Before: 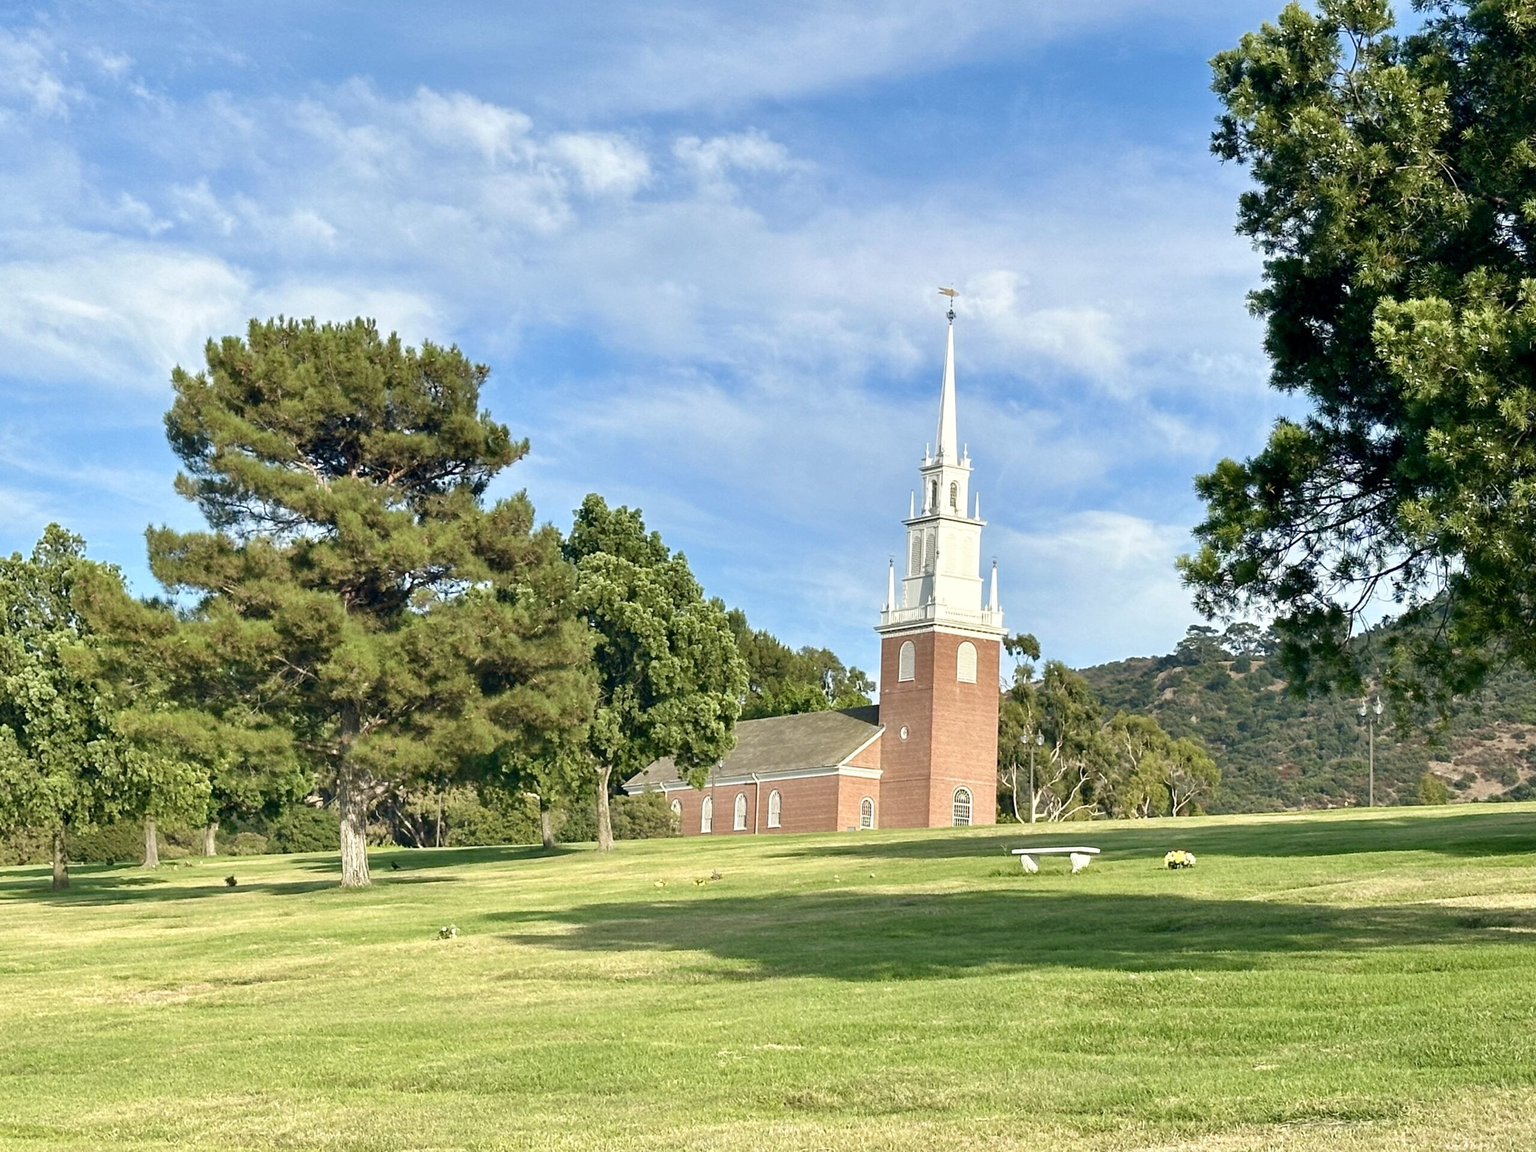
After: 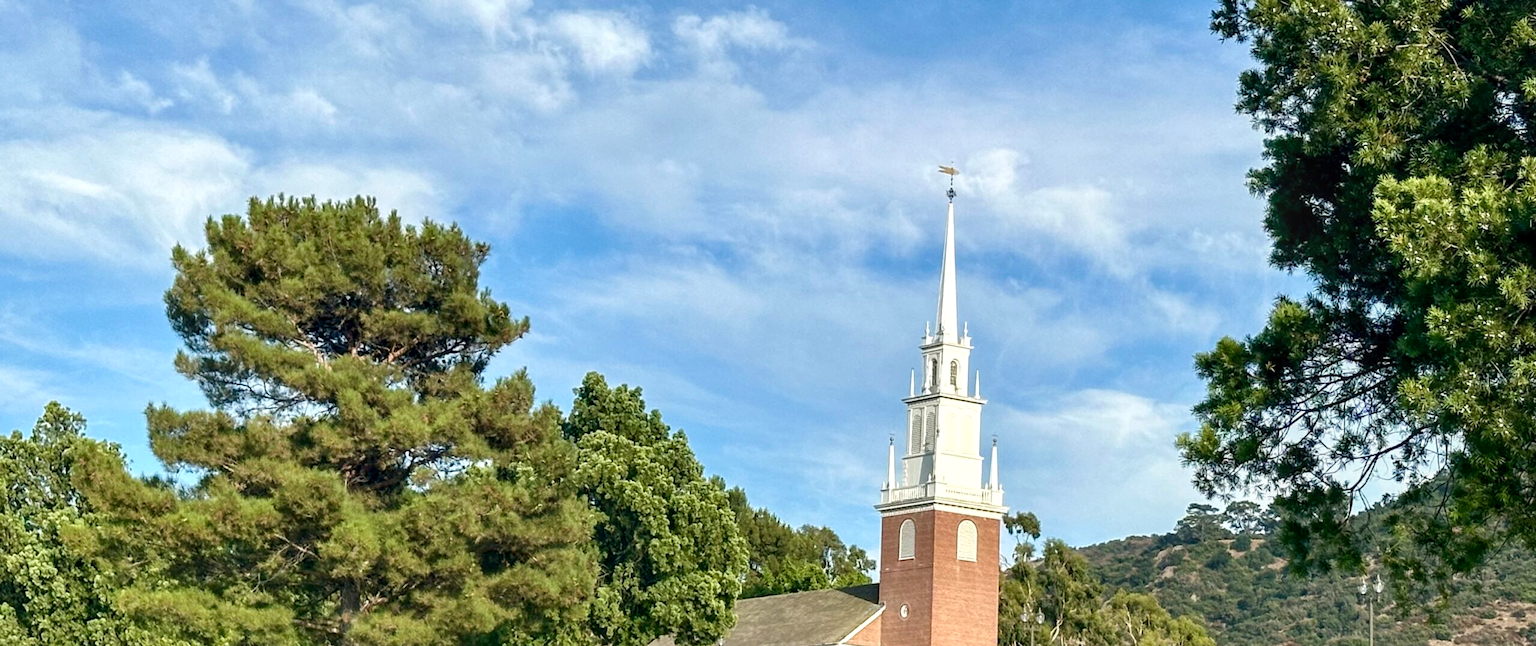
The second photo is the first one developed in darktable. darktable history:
crop and rotate: top 10.605%, bottom 33.274%
local contrast: on, module defaults
